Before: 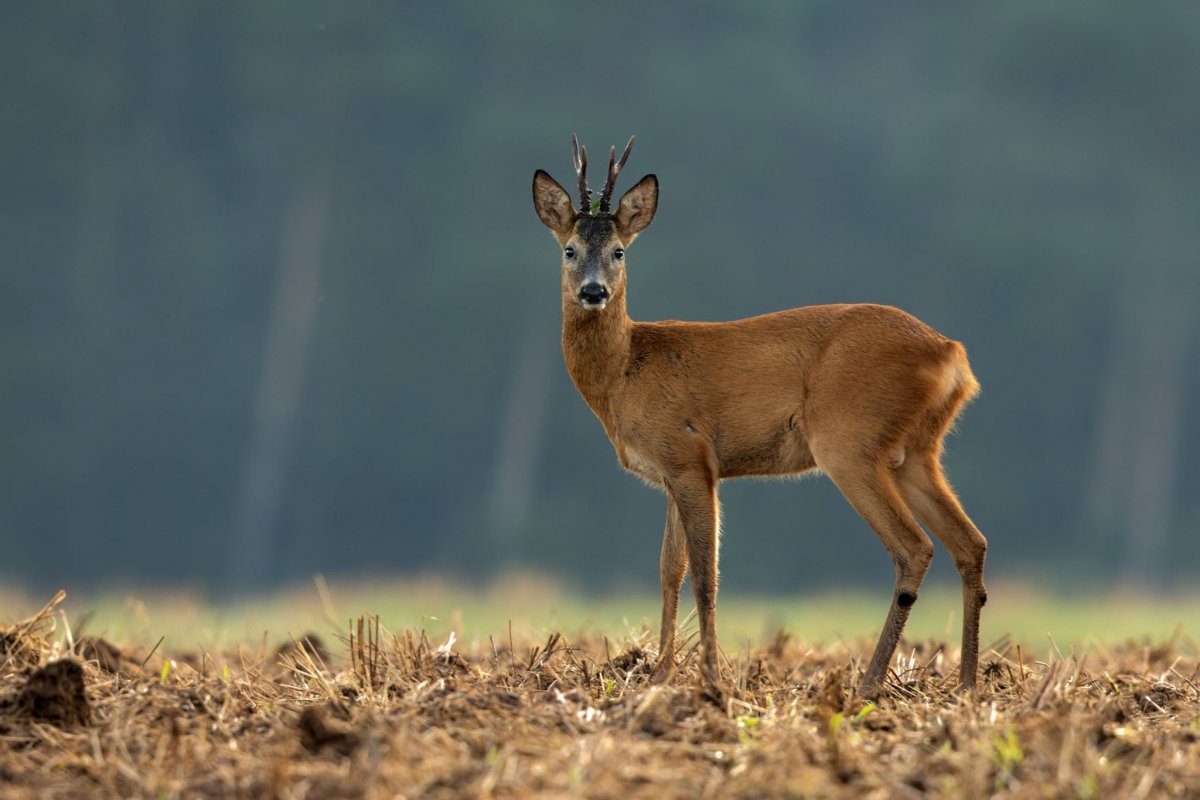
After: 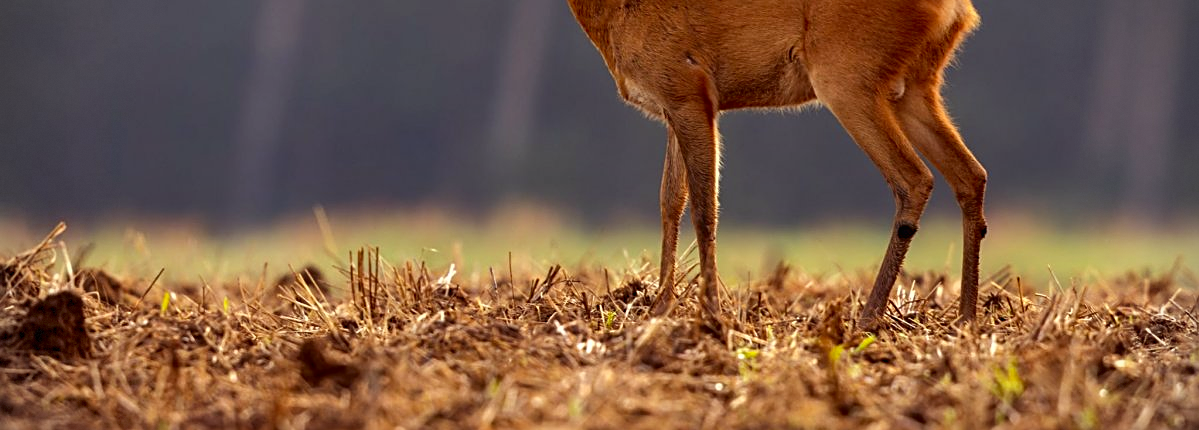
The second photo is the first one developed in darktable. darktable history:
local contrast: mode bilateral grid, contrast 100, coarseness 100, detail 94%, midtone range 0.2
contrast brightness saturation: contrast 0.12, brightness -0.12, saturation 0.2
rgb levels: mode RGB, independent channels, levels [[0, 0.474, 1], [0, 0.5, 1], [0, 0.5, 1]]
vignetting: dithering 8-bit output, unbound false
shadows and highlights: radius 108.52, shadows 44.07, highlights -67.8, low approximation 0.01, soften with gaussian
crop and rotate: top 46.237%
sharpen: on, module defaults
